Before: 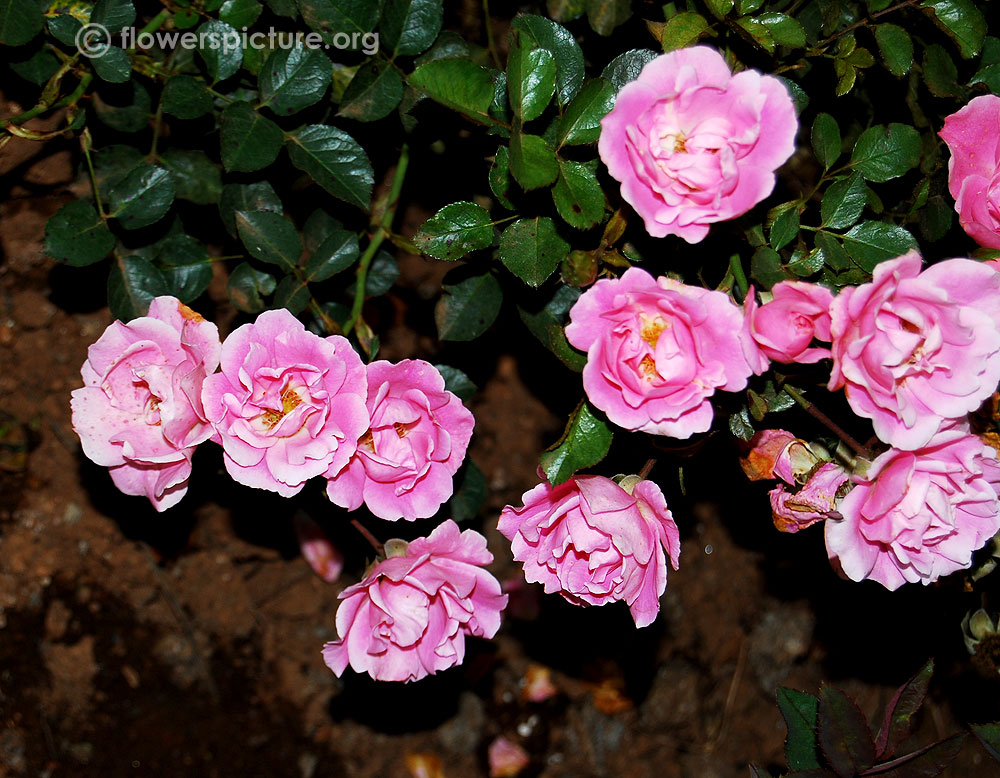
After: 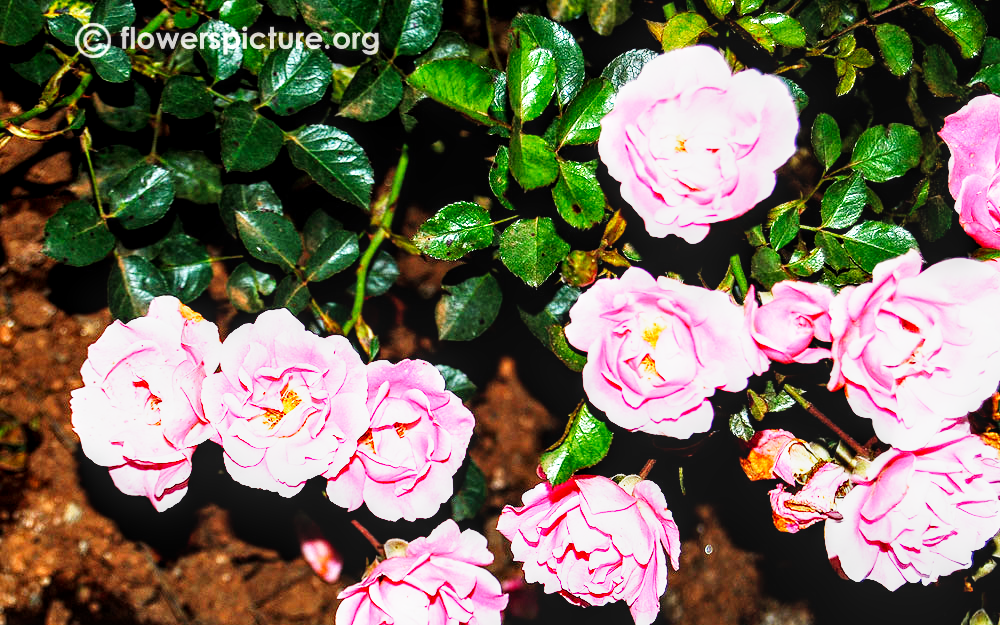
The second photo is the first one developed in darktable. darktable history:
local contrast: detail 130%
crop: bottom 19.55%
exposure: black level correction 0, exposure 0.693 EV, compensate highlight preservation false
base curve: curves: ch0 [(0, 0) (0.007, 0.004) (0.027, 0.03) (0.046, 0.07) (0.207, 0.54) (0.442, 0.872) (0.673, 0.972) (1, 1)], preserve colors none
